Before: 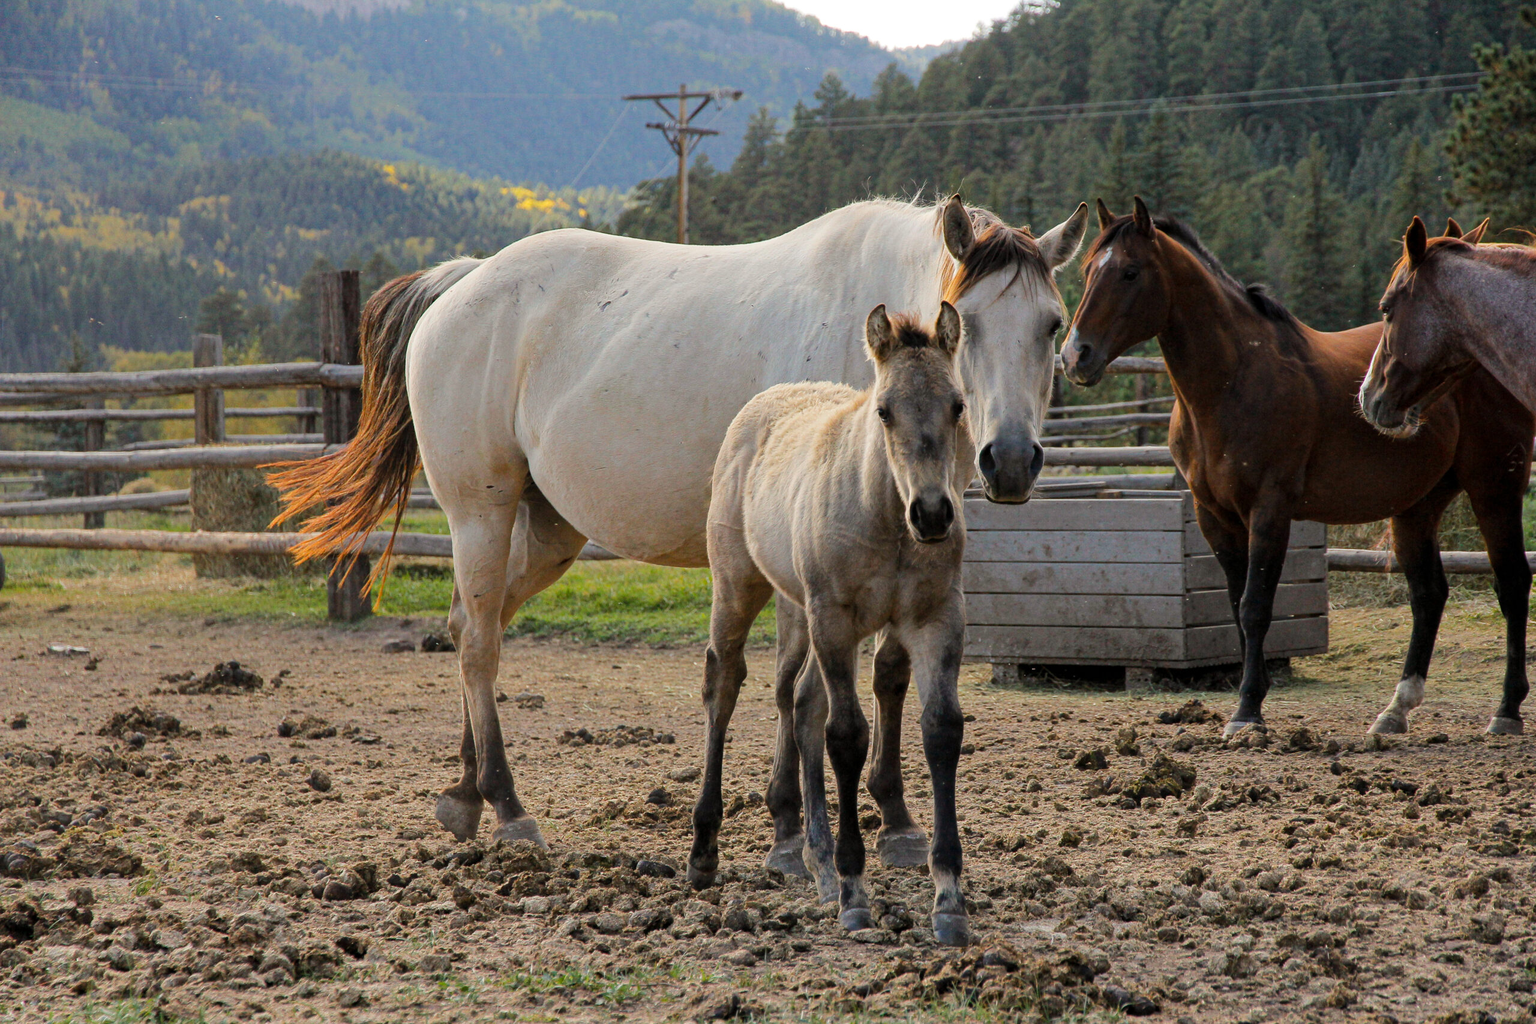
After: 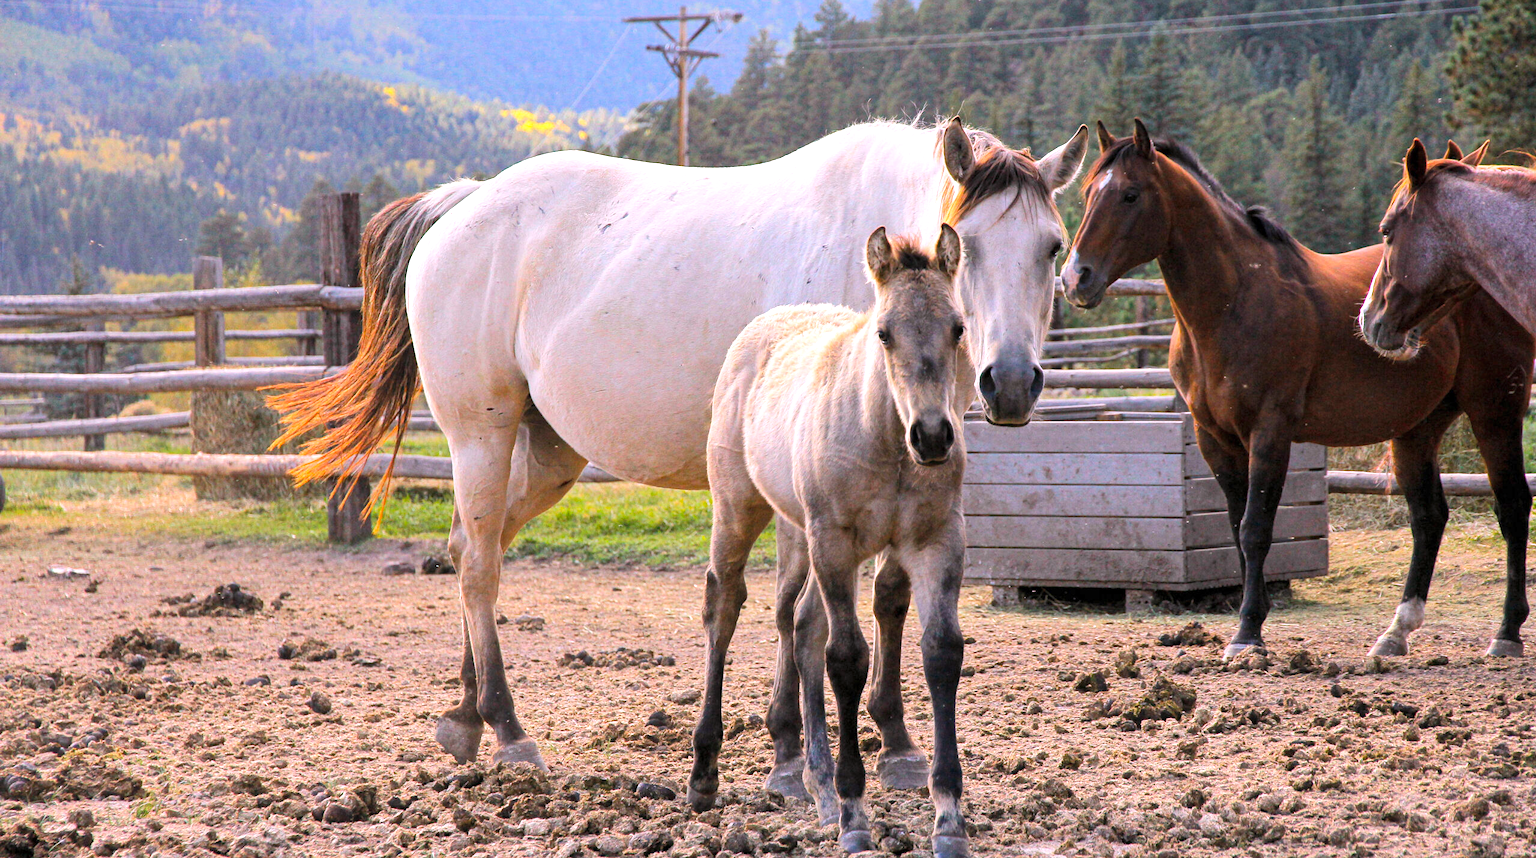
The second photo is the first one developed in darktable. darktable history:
white balance: red 1.066, blue 1.119
exposure: exposure 0.781 EV, compensate highlight preservation false
crop: top 7.625%, bottom 8.027%
contrast brightness saturation: contrast 0.03, brightness 0.06, saturation 0.13
